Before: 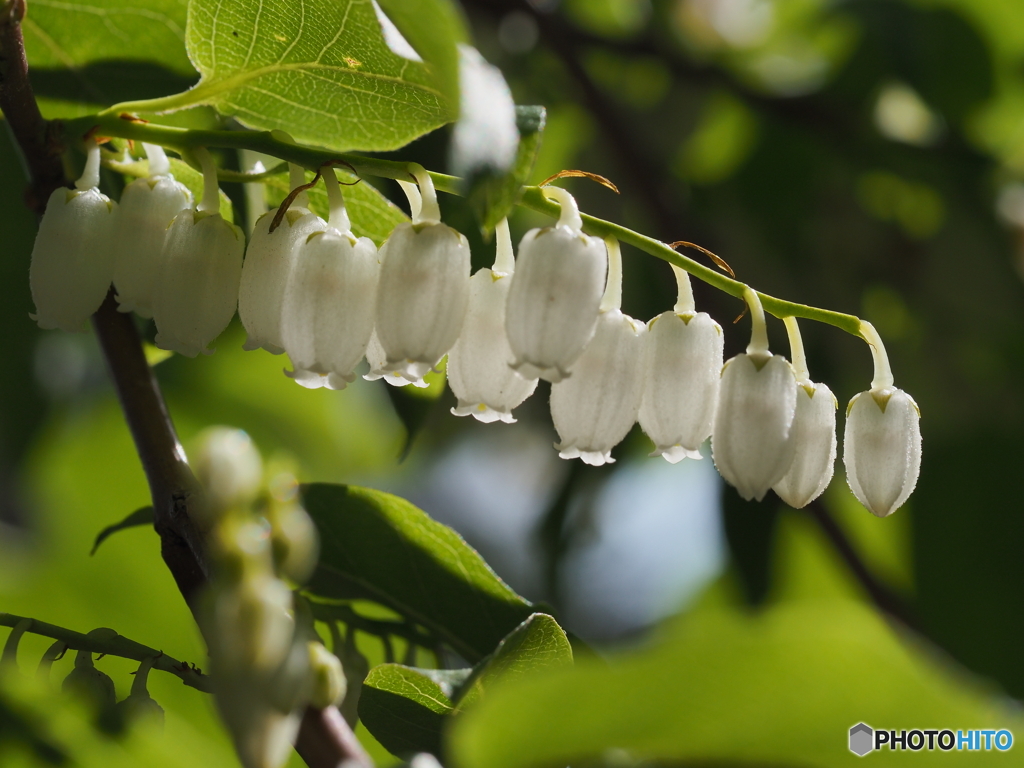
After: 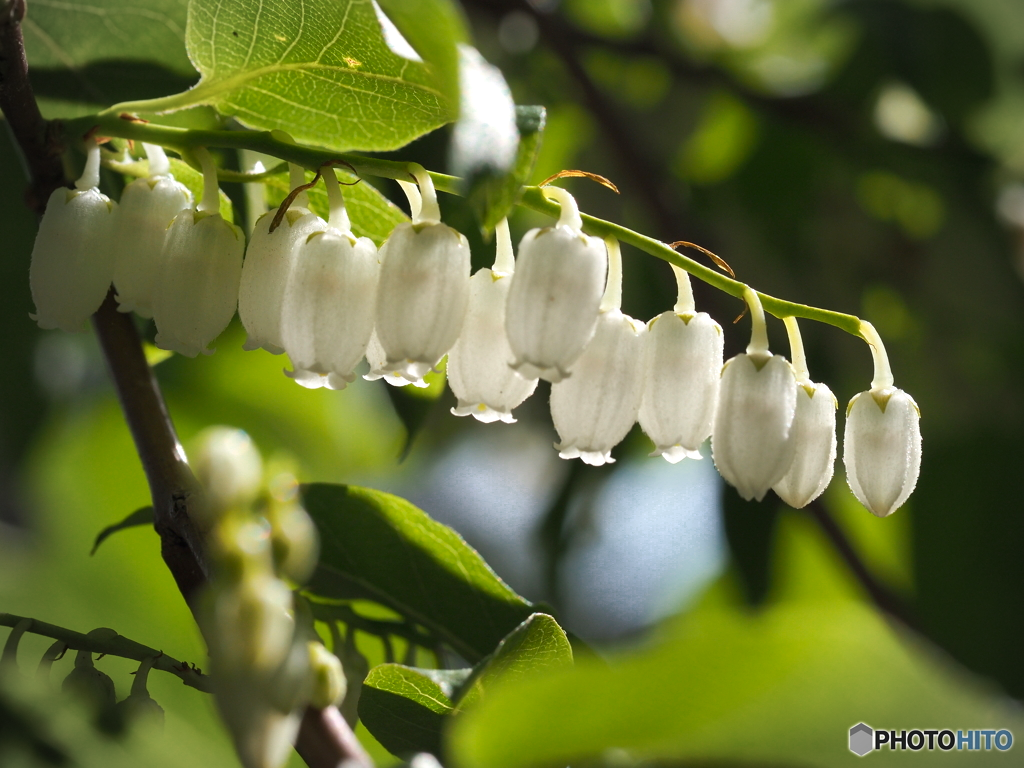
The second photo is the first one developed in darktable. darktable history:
vignetting: width/height ratio 1.101, unbound false
color zones: curves: ch0 [(0.25, 0.5) (0.636, 0.25) (0.75, 0.5)]
exposure: black level correction 0.001, exposure 0.499 EV, compensate exposure bias true, compensate highlight preservation false
